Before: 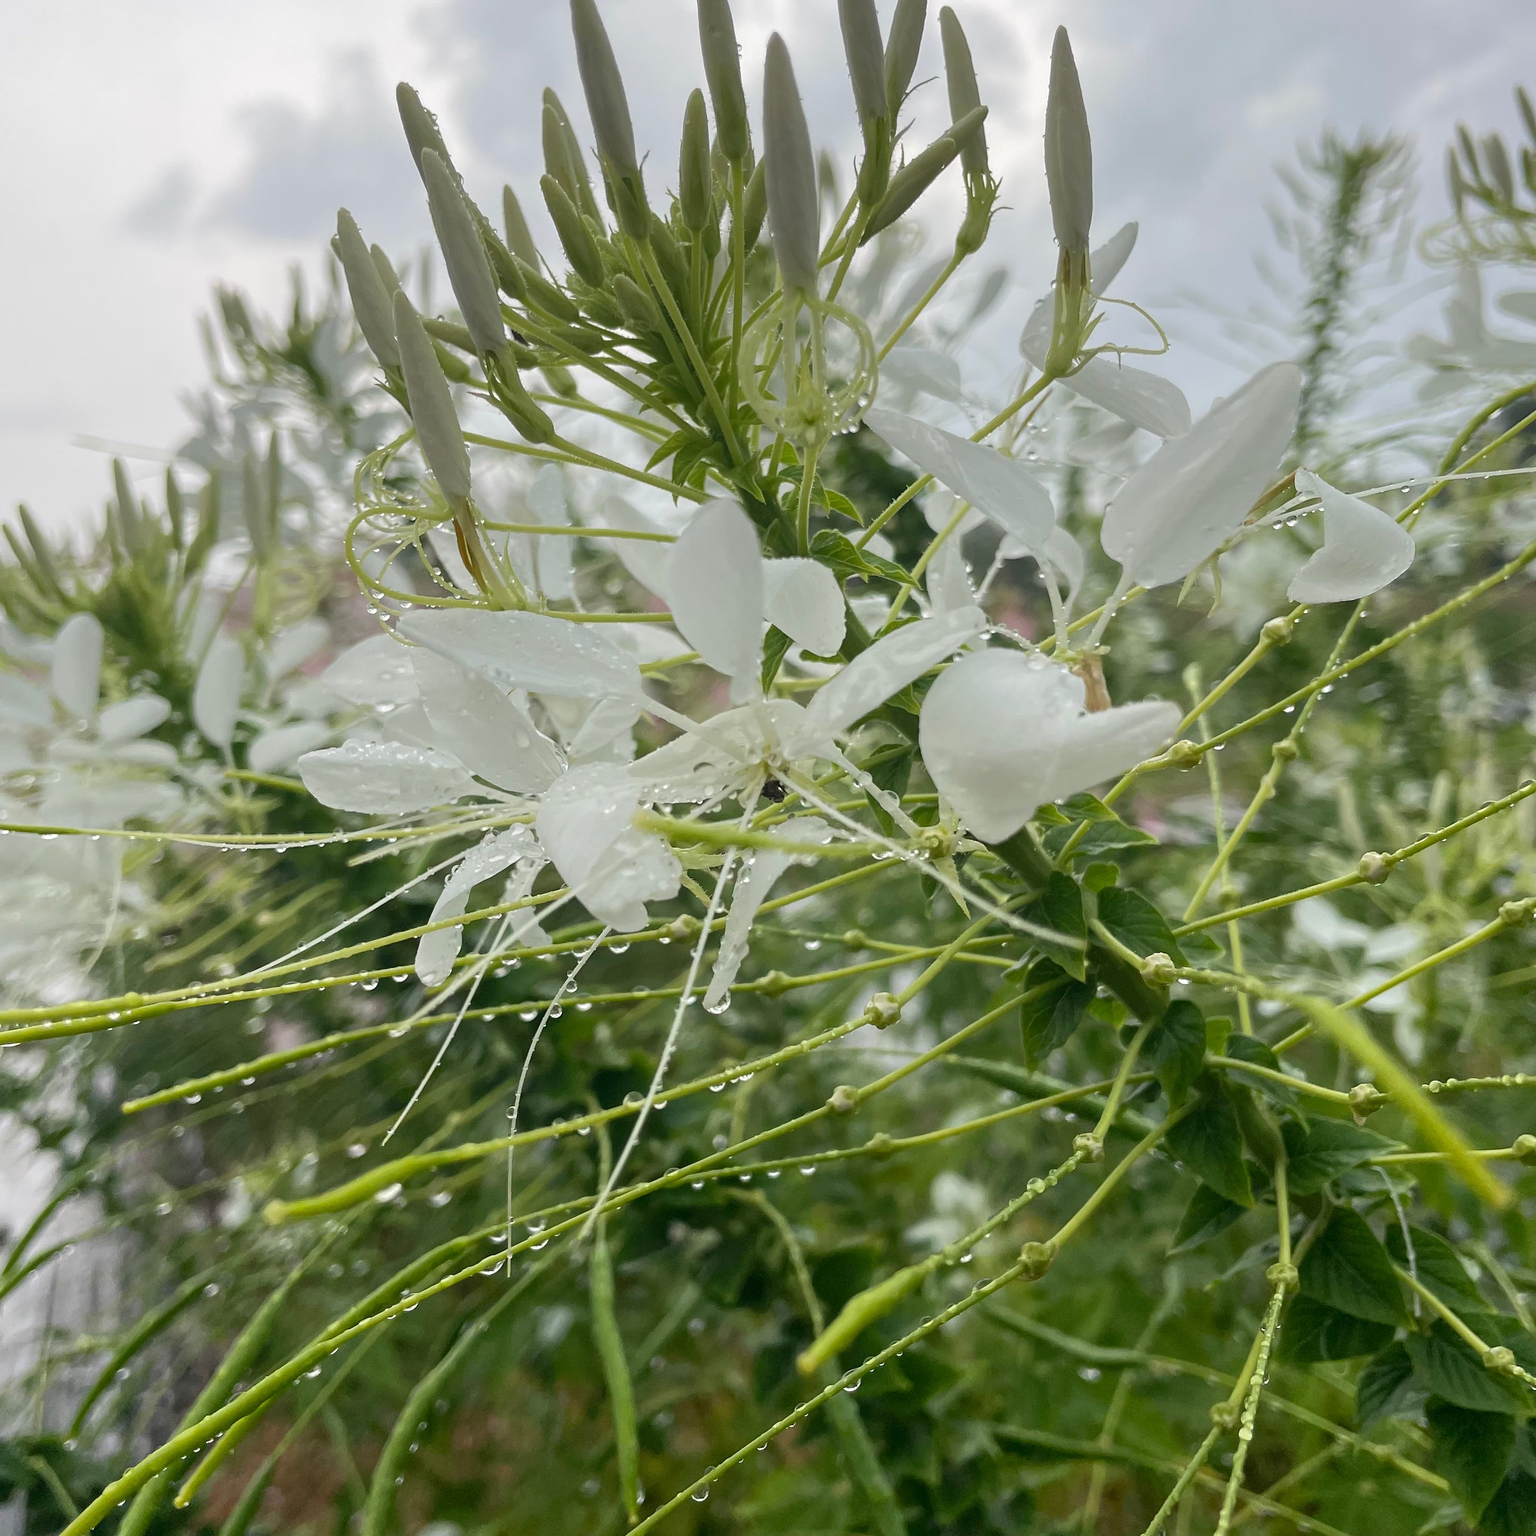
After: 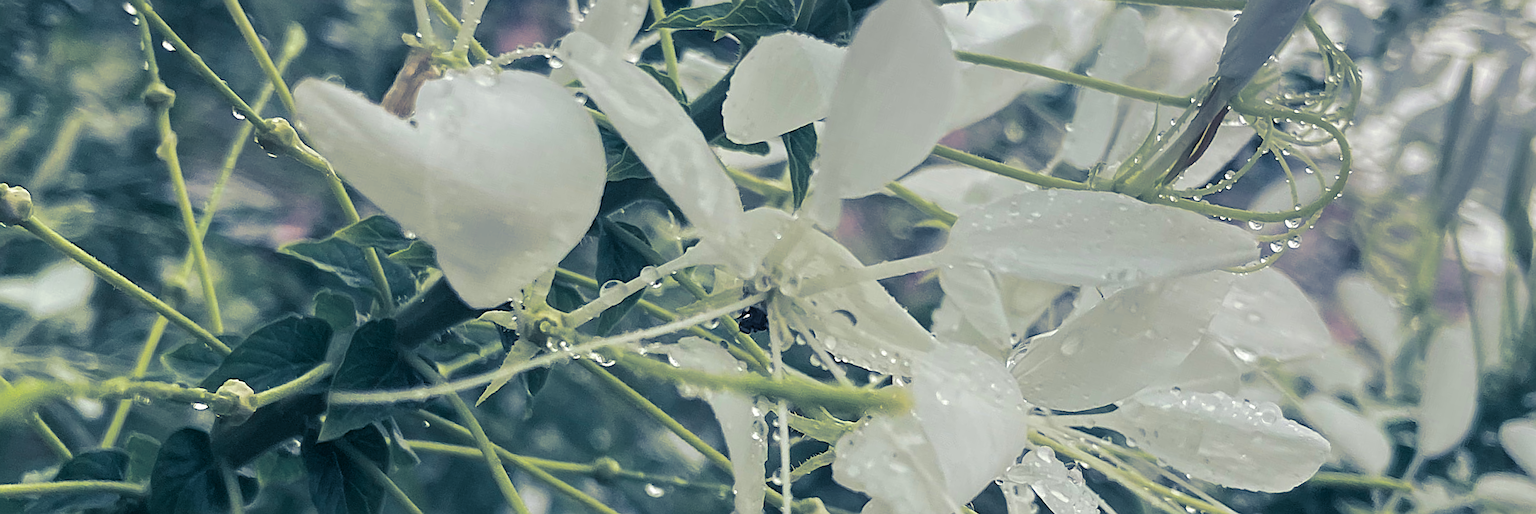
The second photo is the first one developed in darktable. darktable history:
sharpen: on, module defaults
split-toning: shadows › hue 226.8°, shadows › saturation 0.84
crop and rotate: angle 16.12°, top 30.835%, bottom 35.653%
